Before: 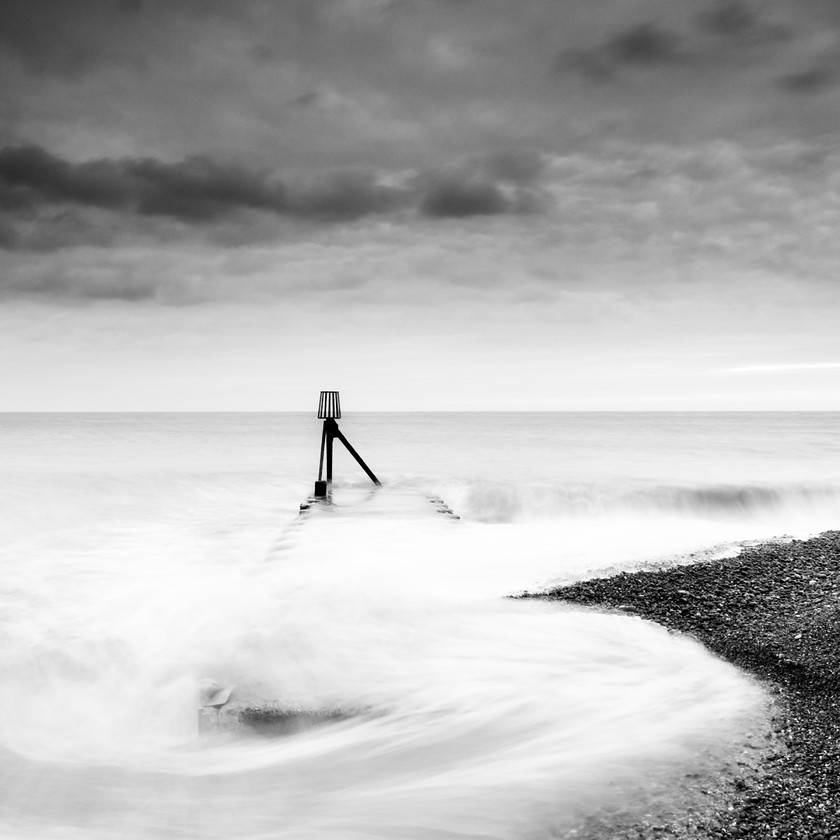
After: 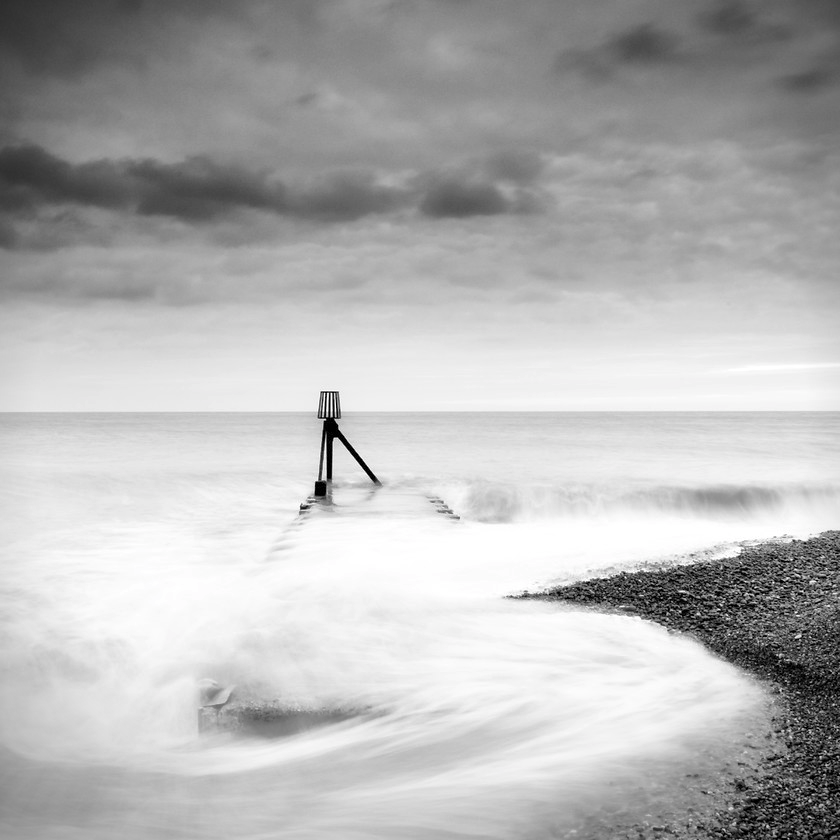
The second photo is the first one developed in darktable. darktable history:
tone equalizer: edges refinement/feathering 500, mask exposure compensation -1.57 EV, preserve details no
color balance rgb: perceptual saturation grading › global saturation 20%, perceptual saturation grading › highlights -25.801%, perceptual saturation grading › shadows 24.15%, perceptual brilliance grading › mid-tones 10.562%, perceptual brilliance grading › shadows 14.202%, global vibrance 9.484%
contrast brightness saturation: contrast 0.154, brightness 0.047
shadows and highlights: on, module defaults
vignetting: fall-off start 91.83%, brightness -0.598, saturation 0, unbound false
exposure: compensate highlight preservation false
